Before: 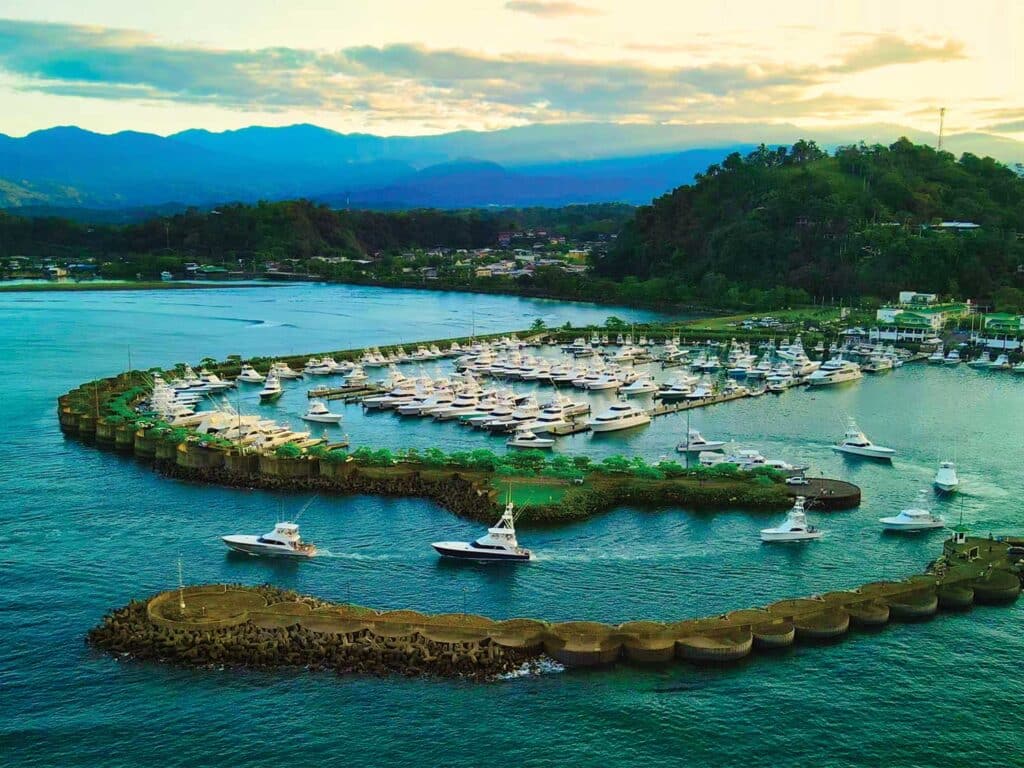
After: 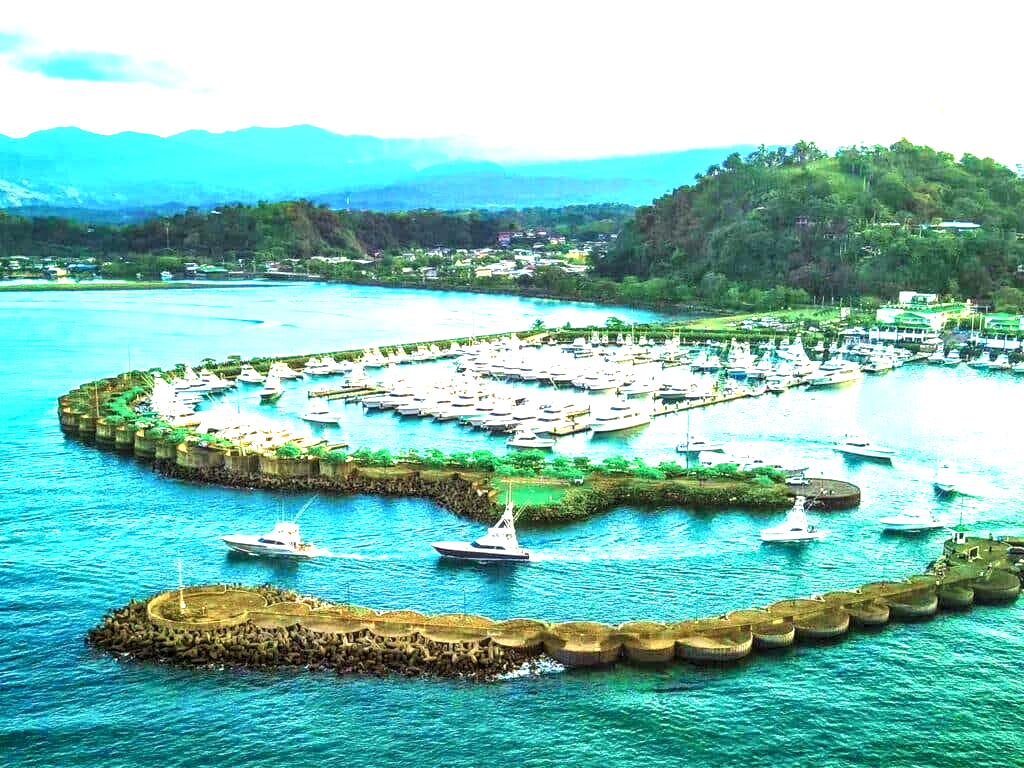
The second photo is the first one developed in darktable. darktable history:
exposure: black level correction 0, exposure 2 EV, compensate highlight preservation false
tone equalizer: on, module defaults
local contrast: detail 154%
